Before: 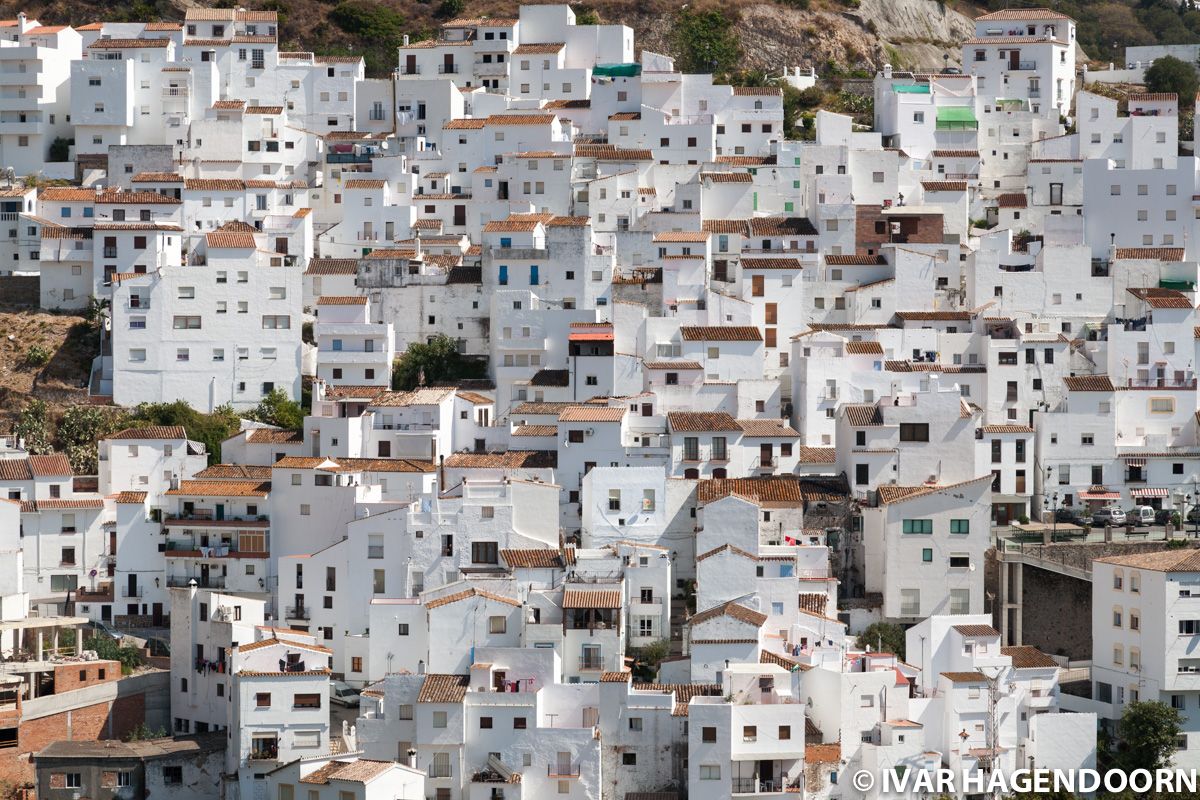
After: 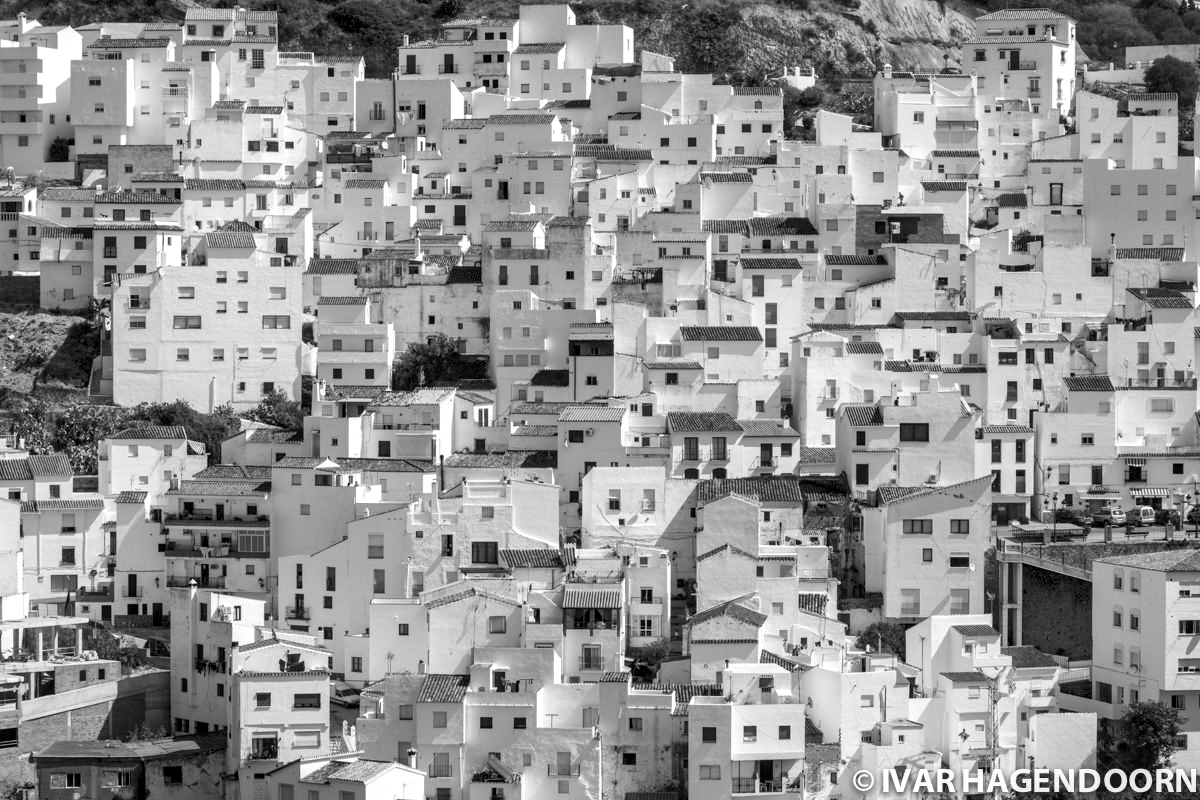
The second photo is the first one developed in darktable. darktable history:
exposure: black level correction 0.001, compensate highlight preservation false
local contrast: detail 130%
color zones: curves: ch1 [(0, -0.014) (0.143, -0.013) (0.286, -0.013) (0.429, -0.016) (0.571, -0.019) (0.714, -0.015) (0.857, 0.002) (1, -0.014)]
